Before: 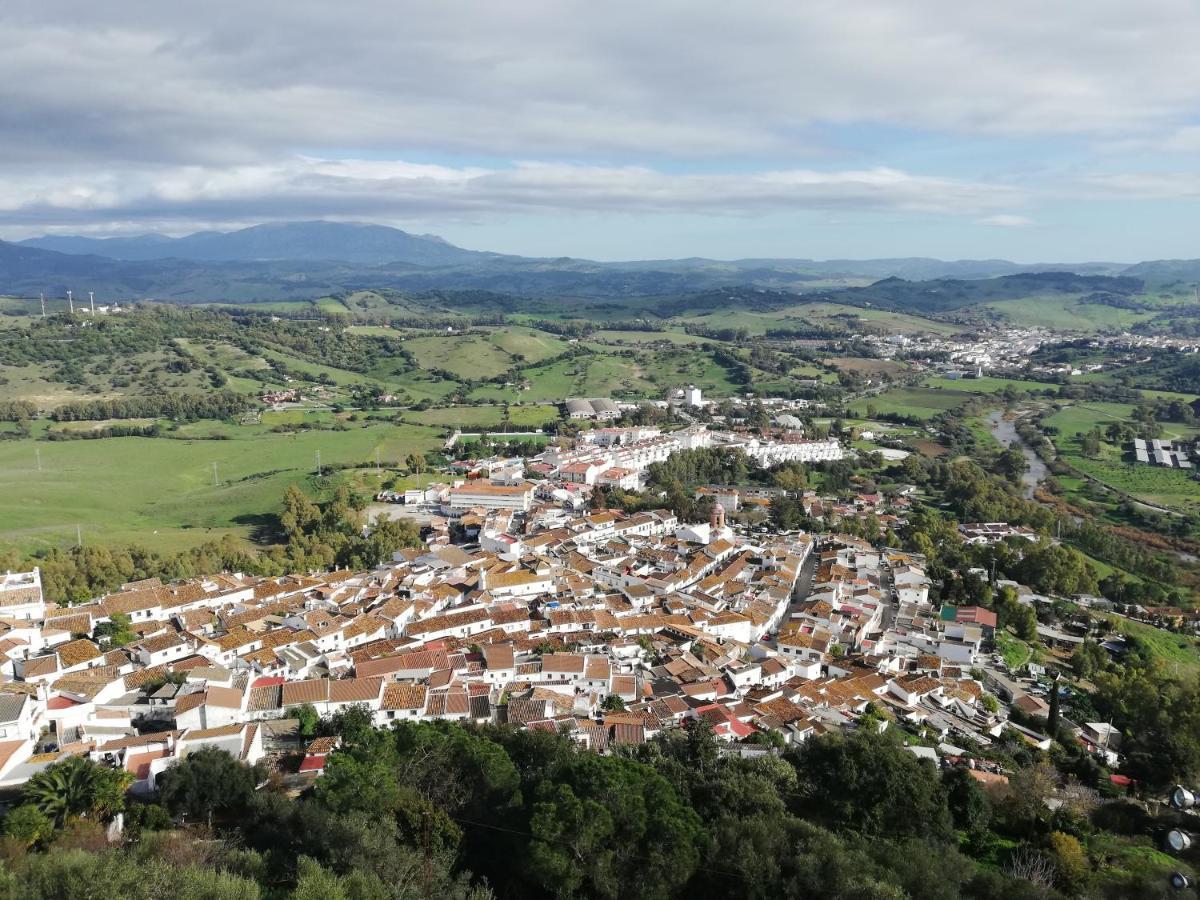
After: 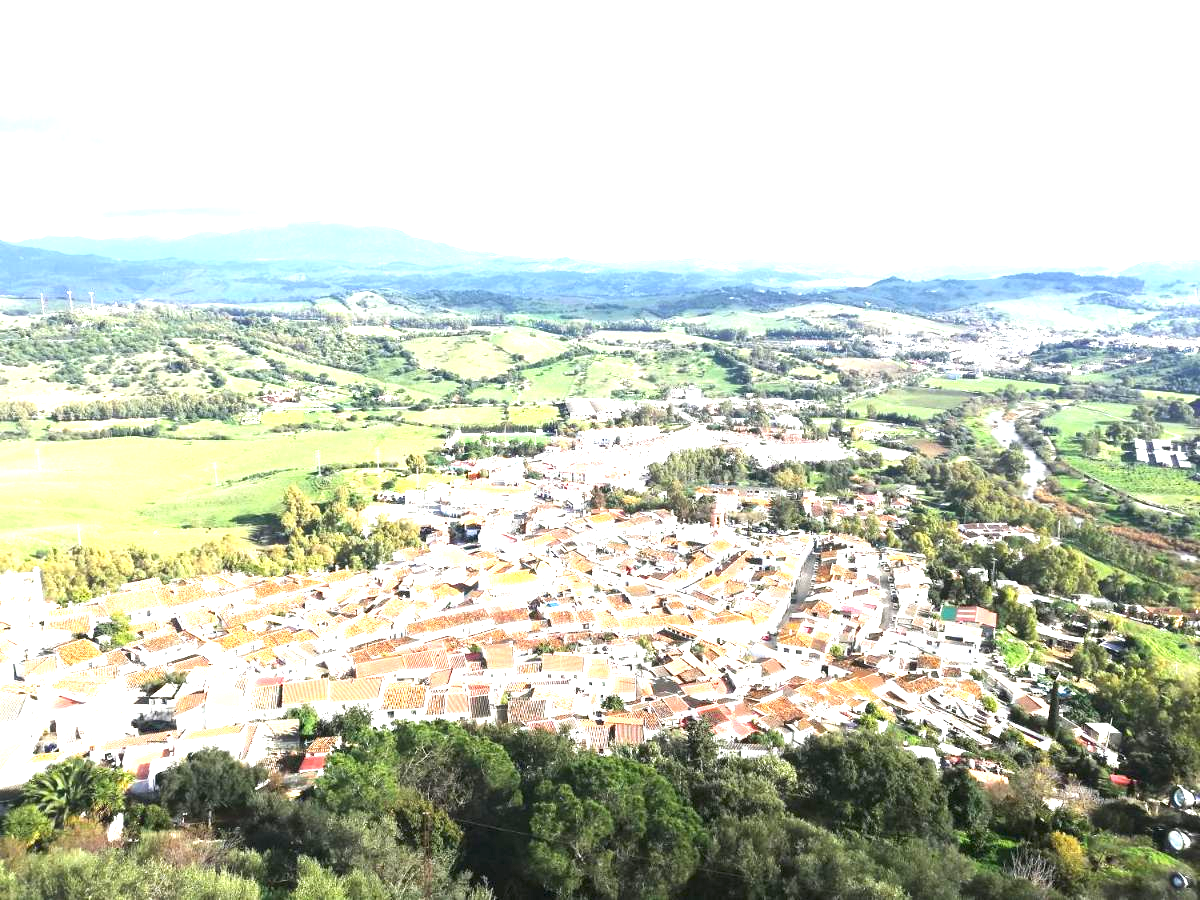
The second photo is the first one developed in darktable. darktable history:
exposure: black level correction 0, exposure 2.1 EV, compensate exposure bias true, compensate highlight preservation false
